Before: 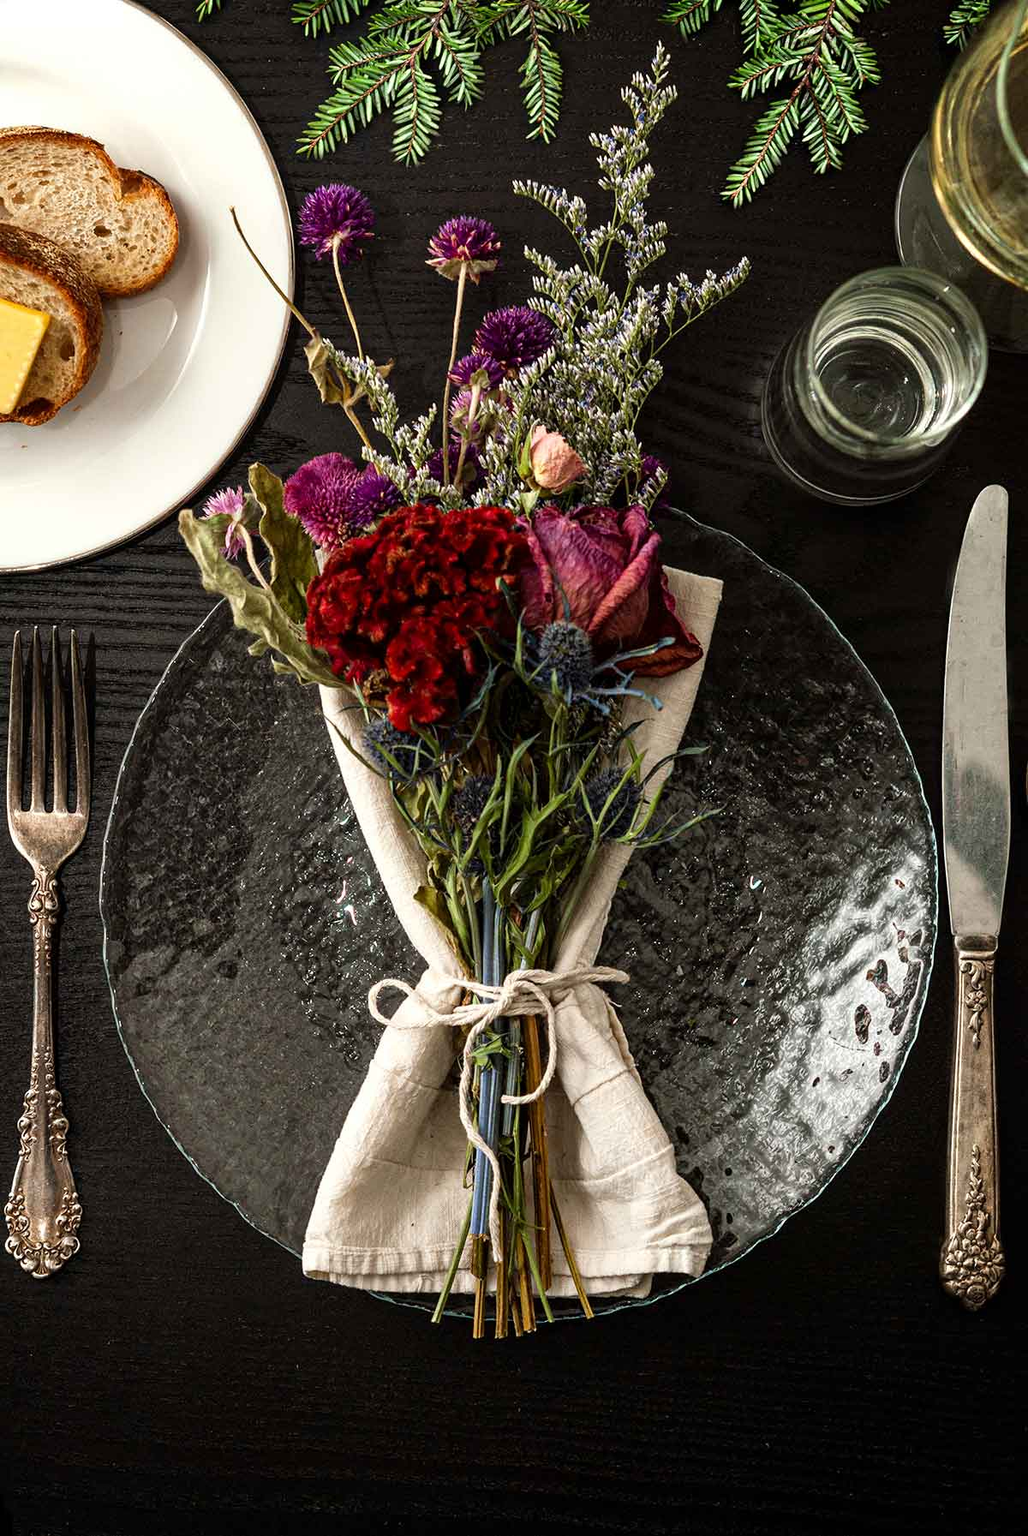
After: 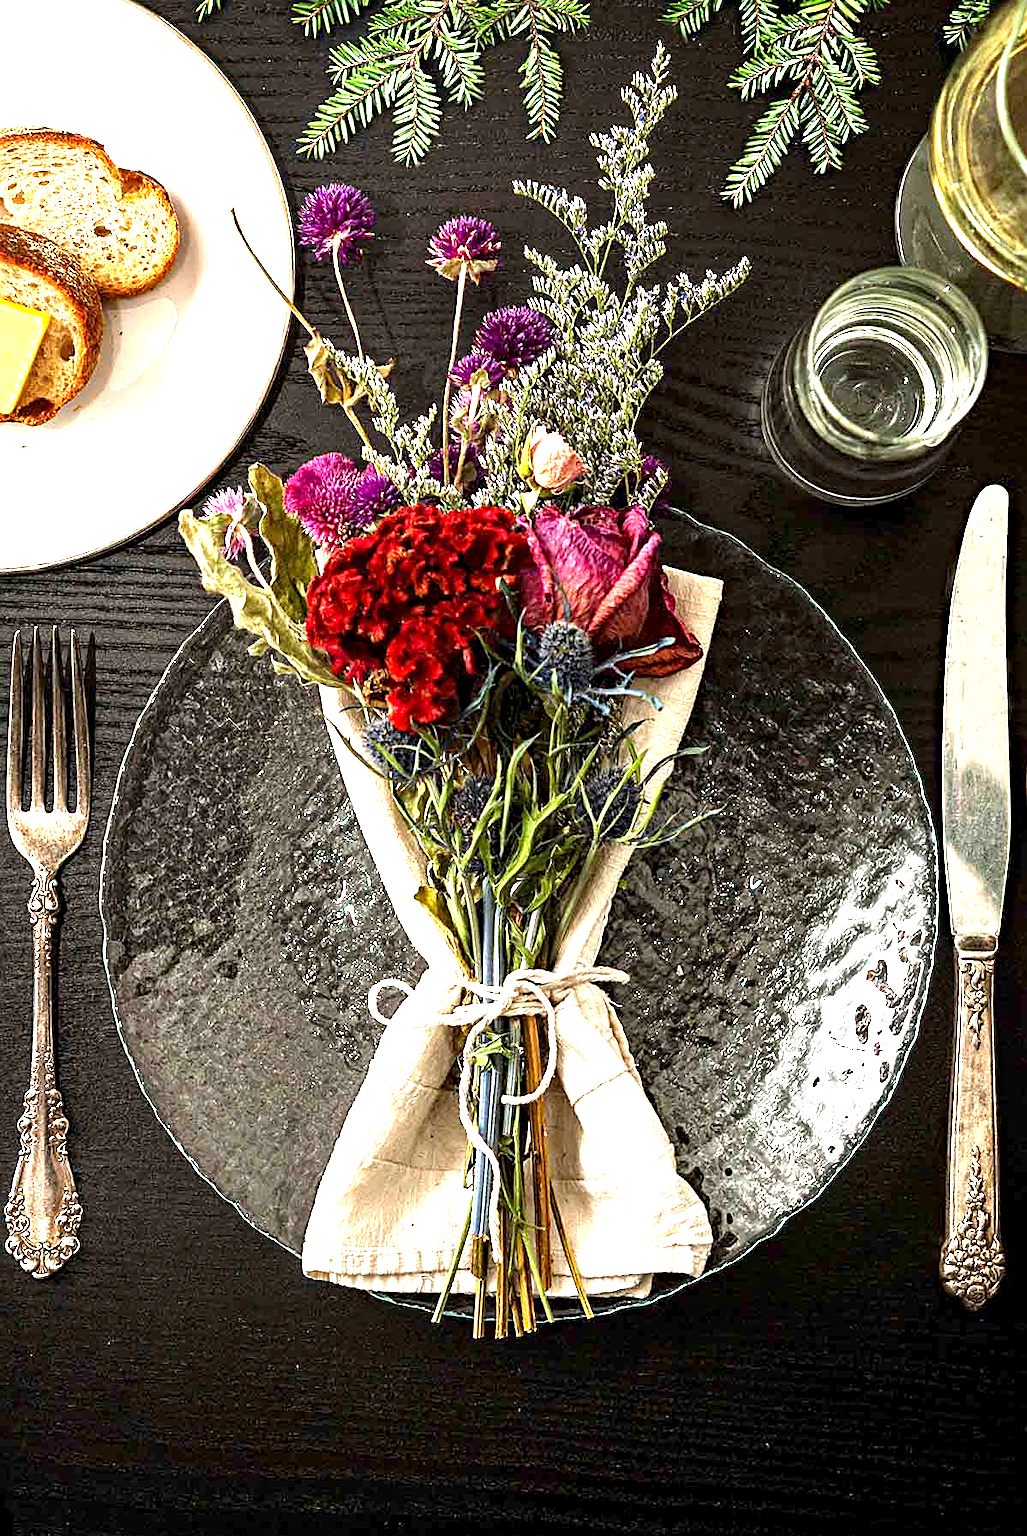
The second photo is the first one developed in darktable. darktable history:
exposure: black level correction 0.001, exposure 1.737 EV, compensate highlight preservation false
haze removal: compatibility mode true, adaptive false
sharpen: on, module defaults
